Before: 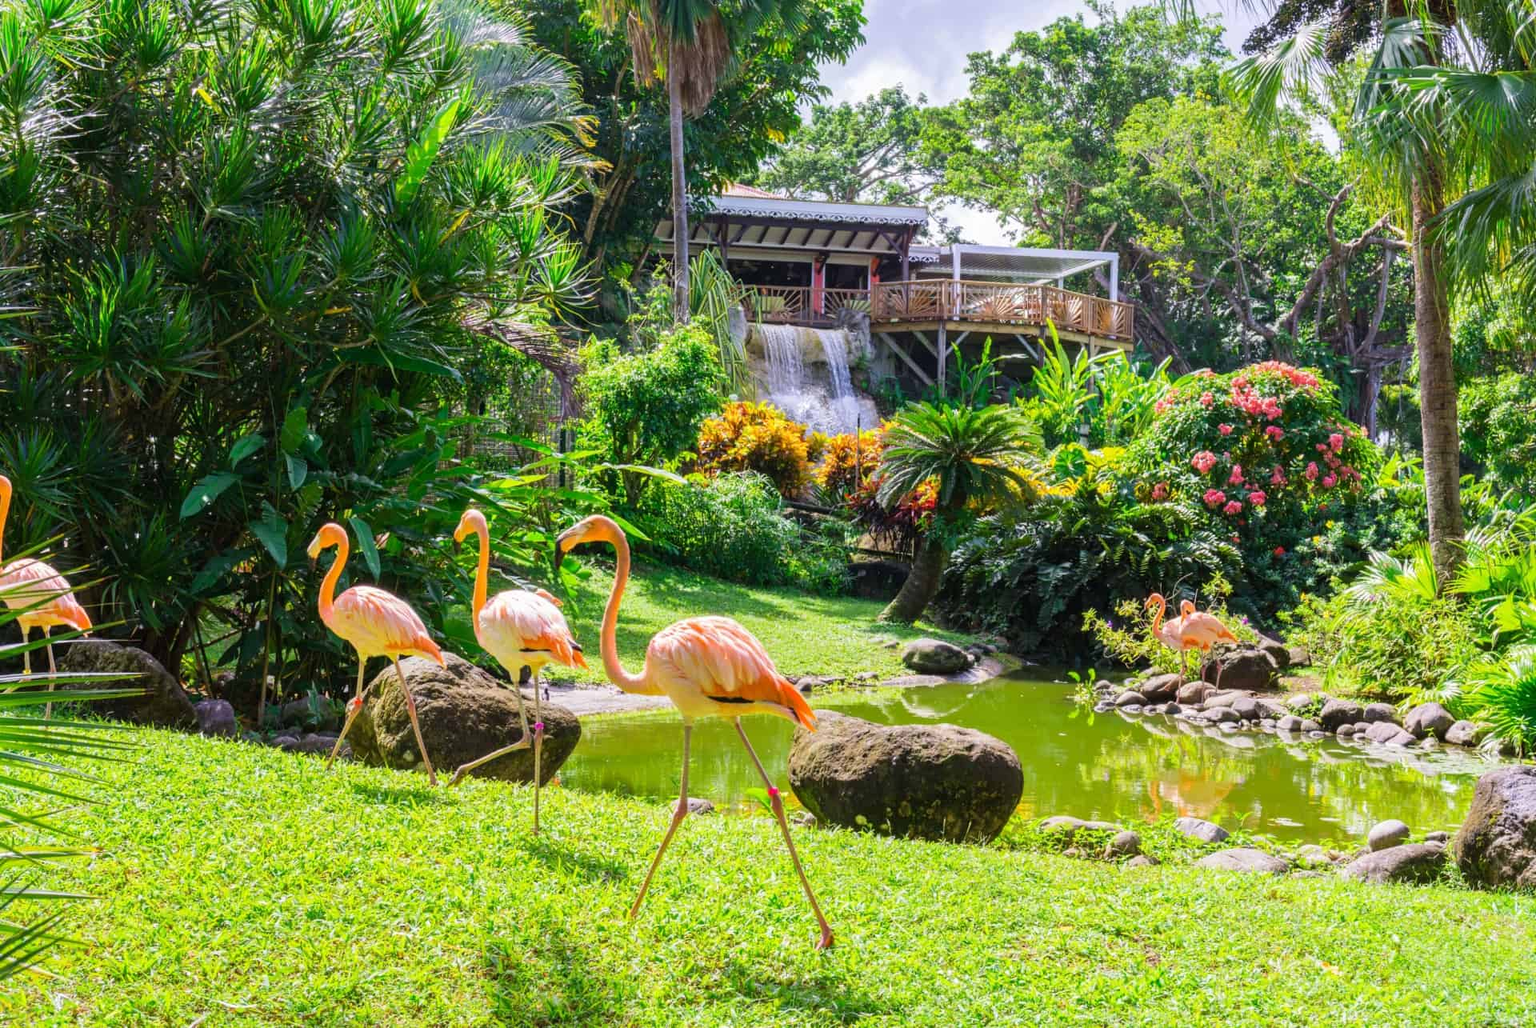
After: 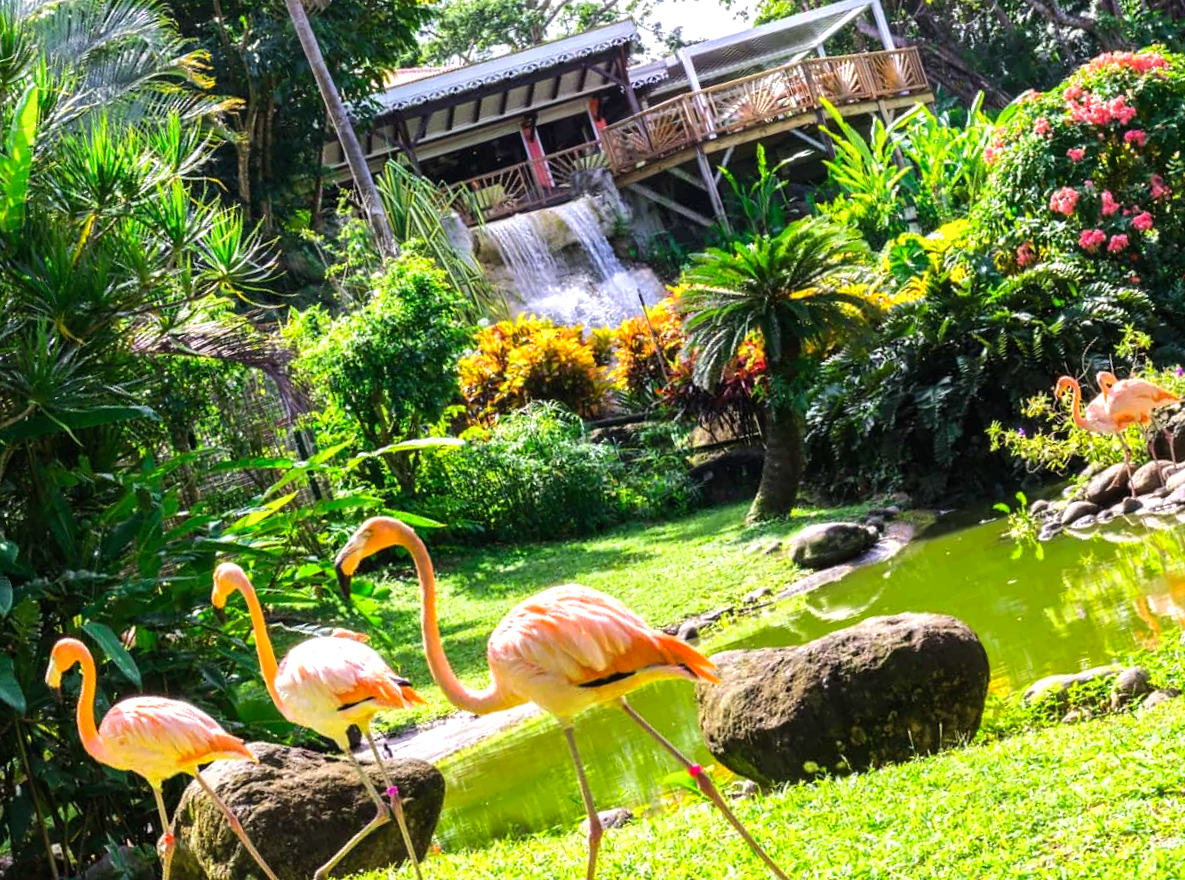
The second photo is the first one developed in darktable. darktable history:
crop and rotate: angle 19.58°, left 6.983%, right 3.96%, bottom 1.146%
shadows and highlights: shadows 25.36, white point adjustment -3.02, highlights -29.96
tone equalizer: -8 EV -0.778 EV, -7 EV -0.72 EV, -6 EV -0.623 EV, -5 EV -0.369 EV, -3 EV 0.376 EV, -2 EV 0.6 EV, -1 EV 0.696 EV, +0 EV 0.772 EV, edges refinement/feathering 500, mask exposure compensation -1.57 EV, preserve details no
